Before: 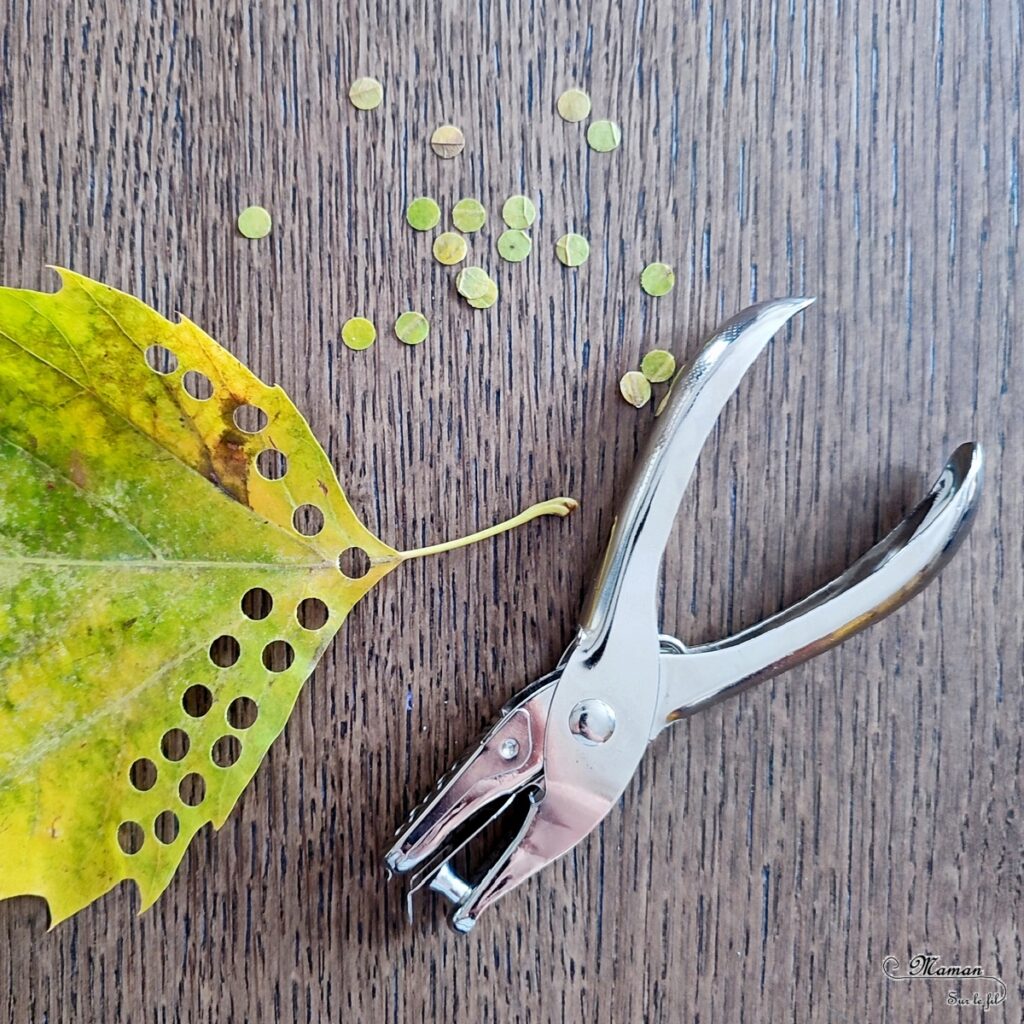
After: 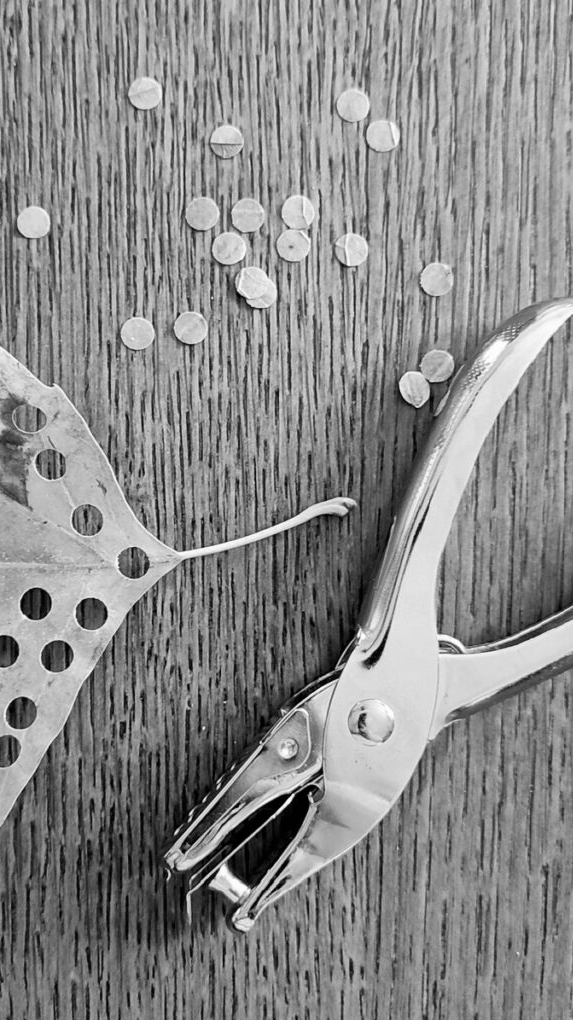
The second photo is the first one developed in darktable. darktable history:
crop: left 21.674%, right 22.086%
monochrome: on, module defaults
